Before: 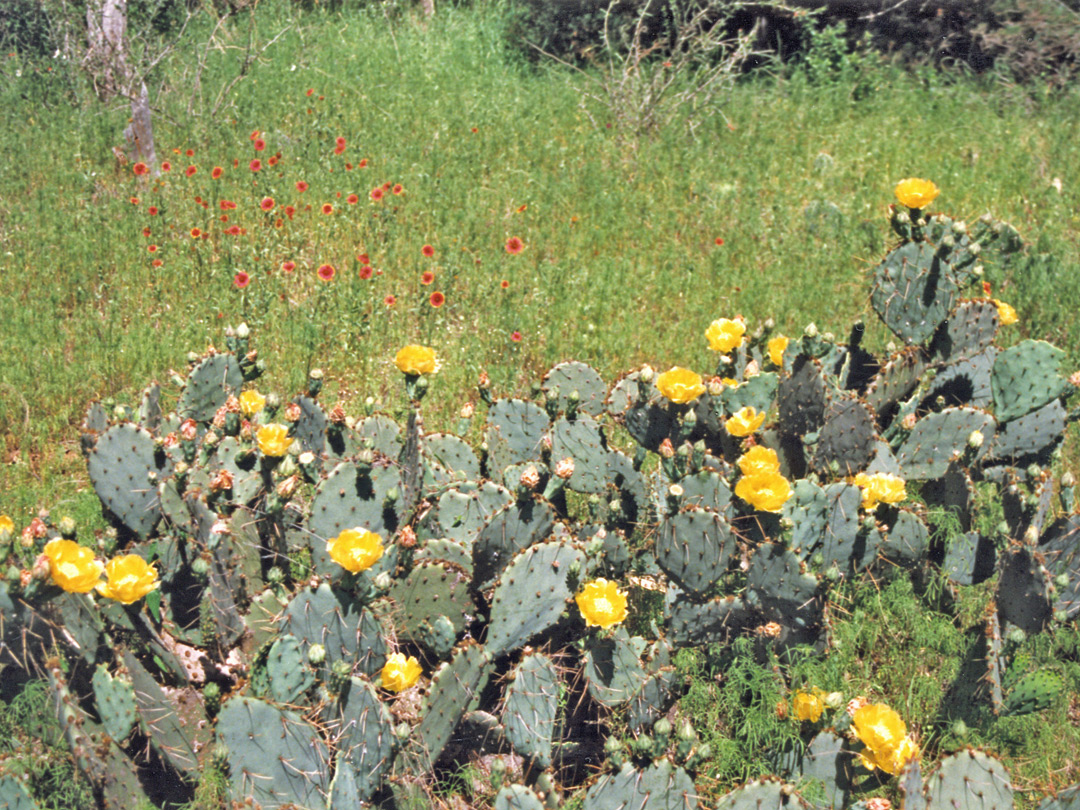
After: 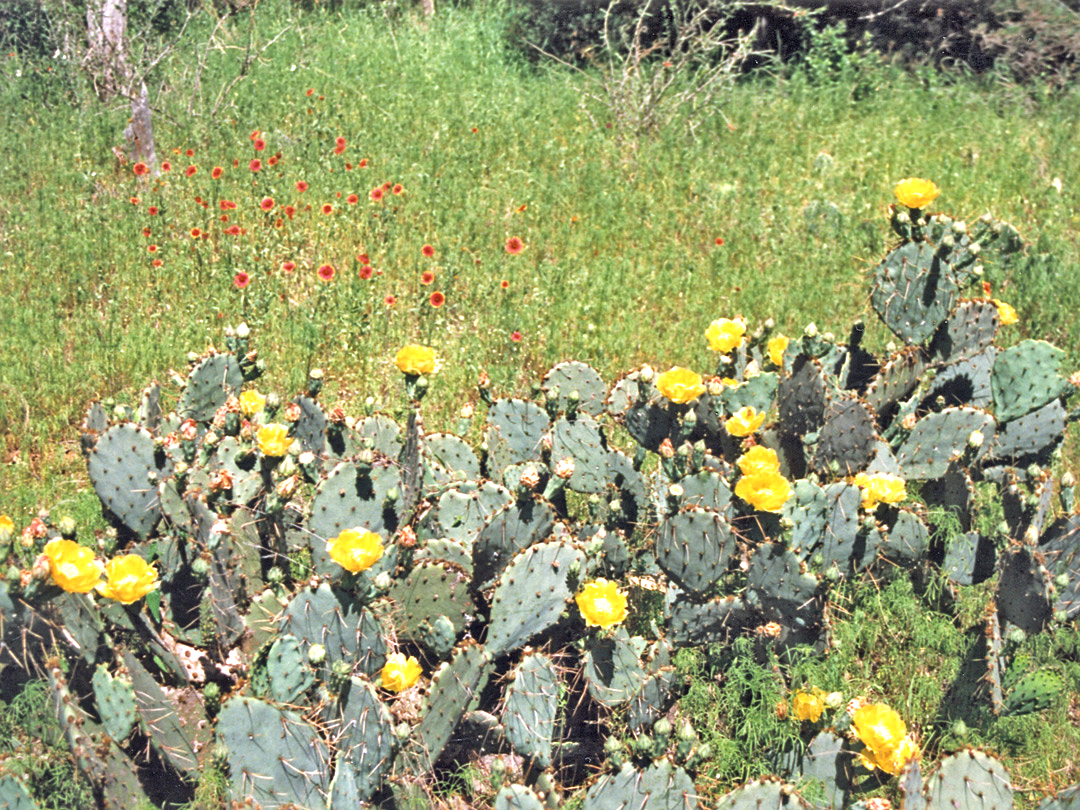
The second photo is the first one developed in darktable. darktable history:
exposure: exposure 0.376 EV, compensate highlight preservation false
local contrast: mode bilateral grid, contrast 20, coarseness 51, detail 119%, midtone range 0.2
sharpen: amount 0.203
